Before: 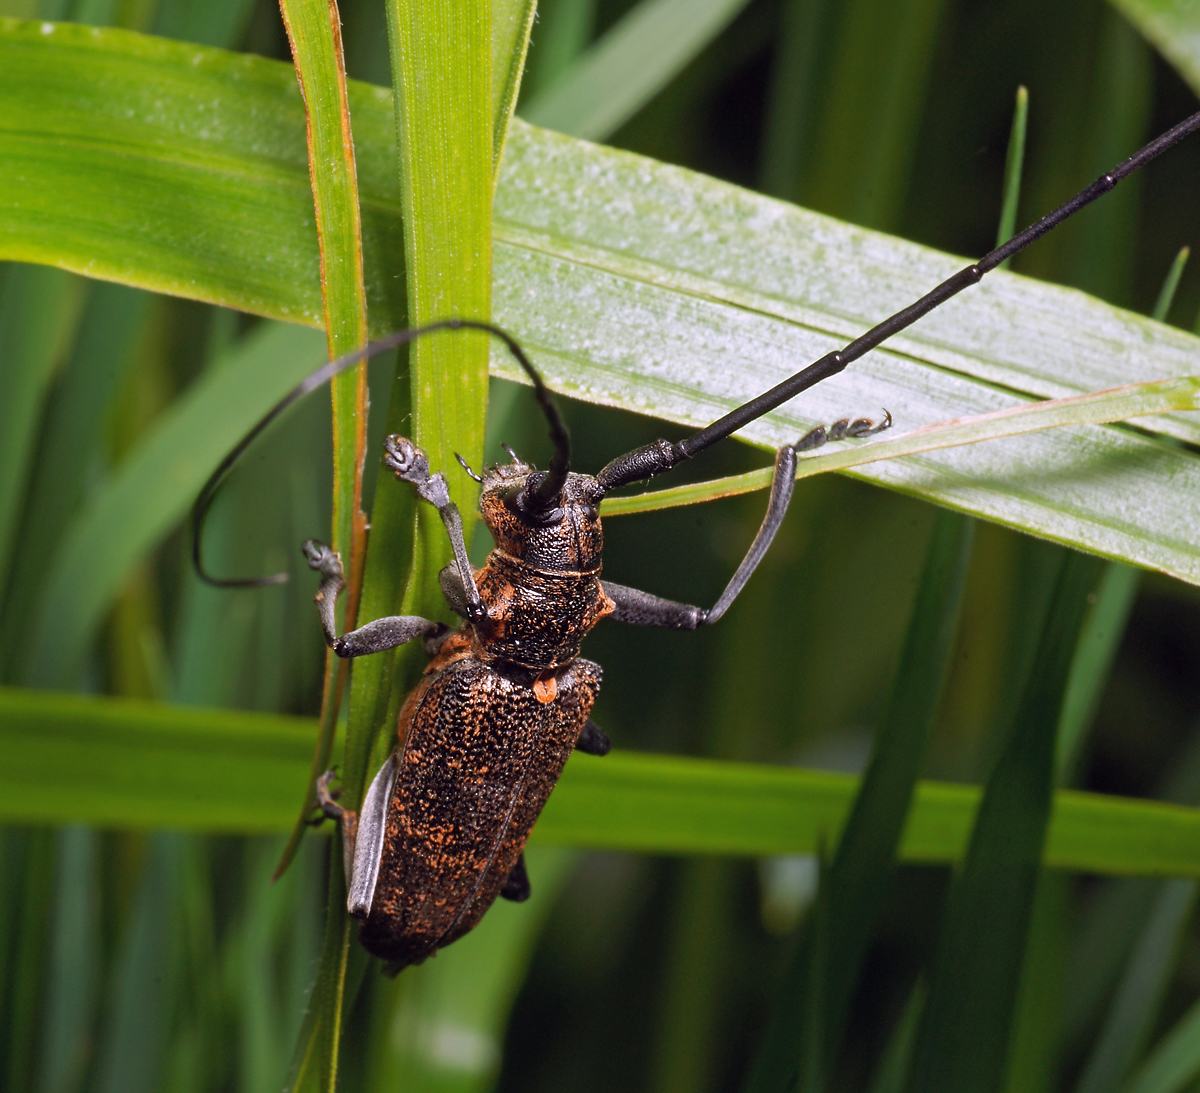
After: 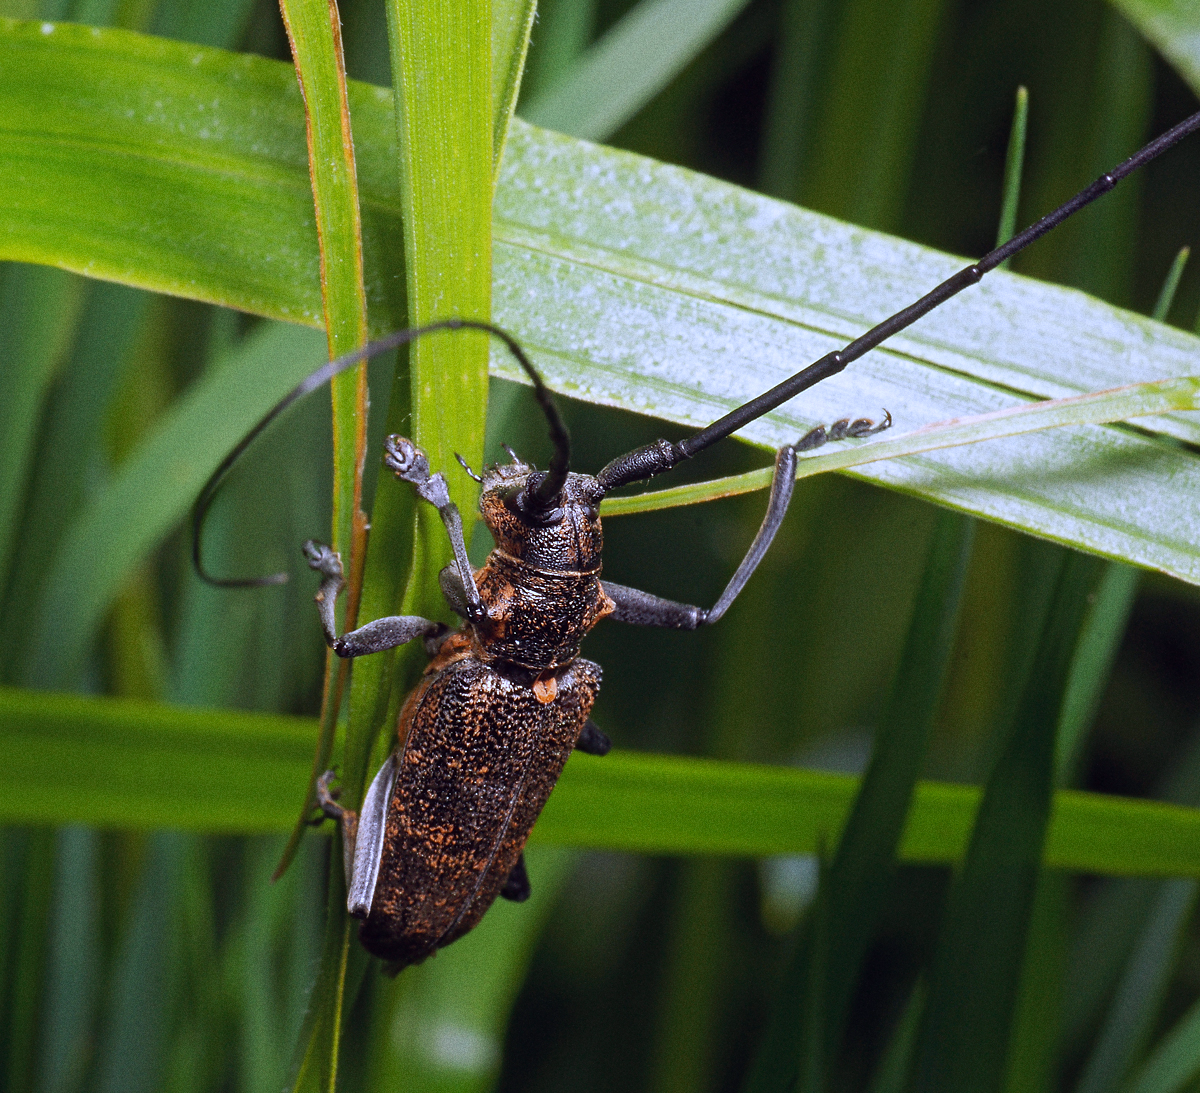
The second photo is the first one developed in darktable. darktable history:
shadows and highlights: shadows -24.28, highlights 49.77, soften with gaussian
grain: on, module defaults
white balance: red 0.926, green 1.003, blue 1.133
